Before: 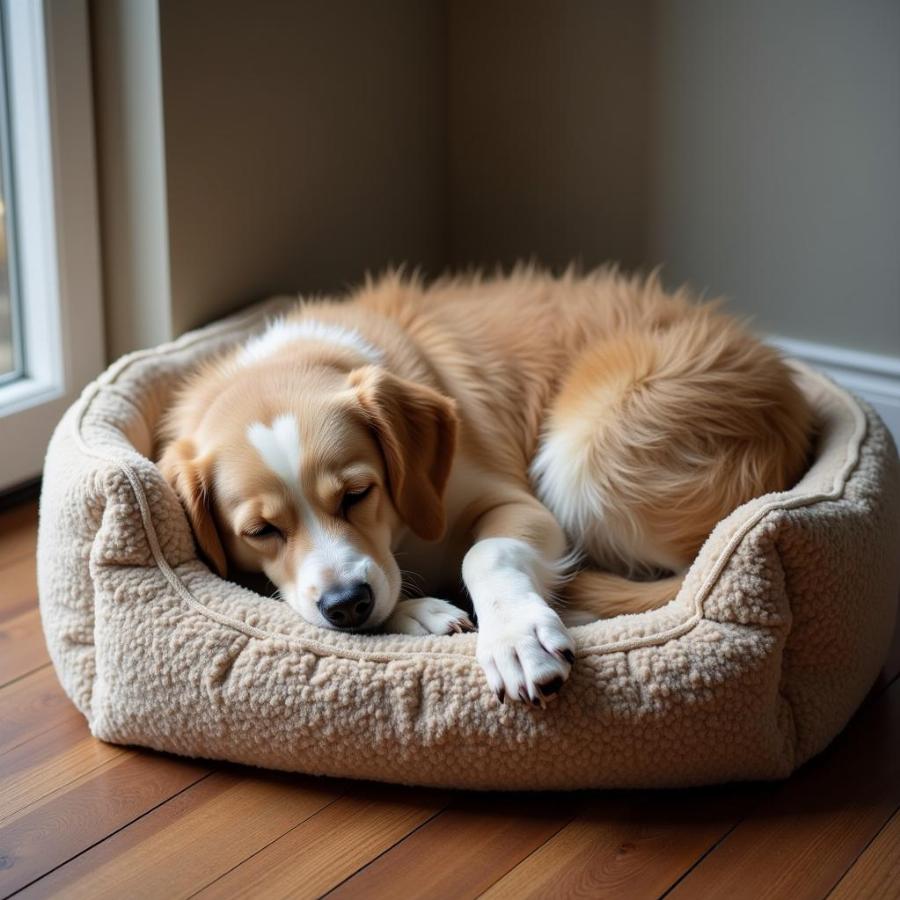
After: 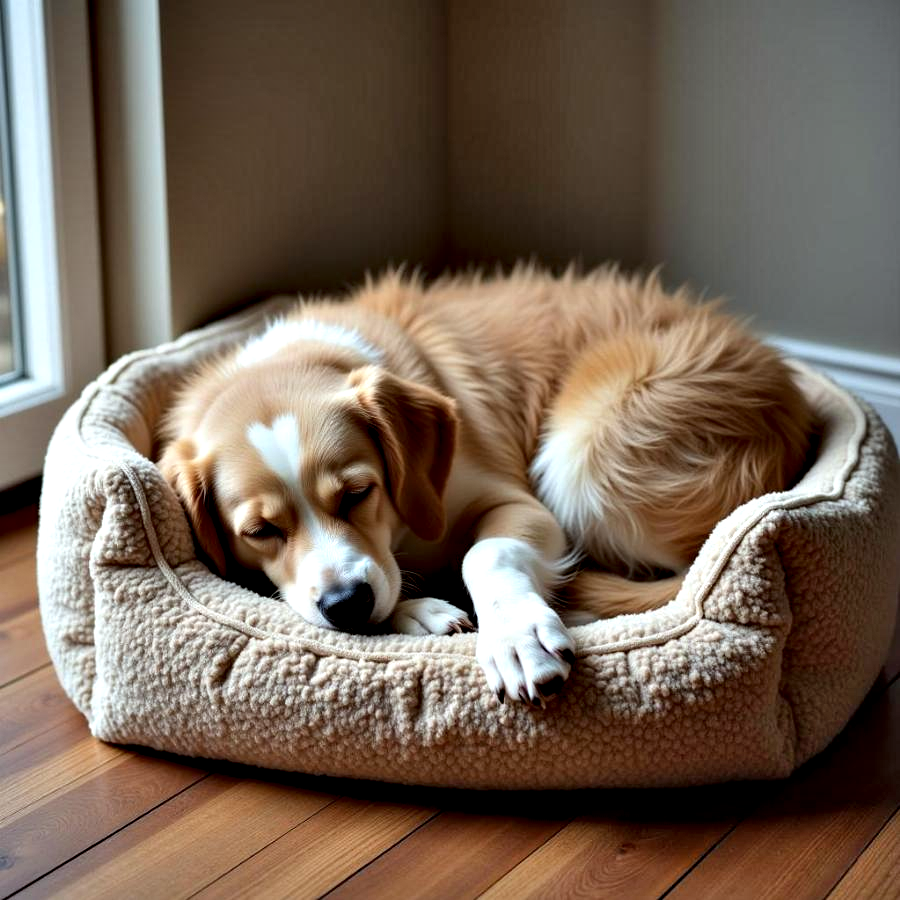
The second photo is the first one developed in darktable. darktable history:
shadows and highlights: soften with gaussian
color correction: highlights a* -2.92, highlights b* -2.08, shadows a* 2.25, shadows b* 3.02
contrast equalizer: octaves 7, y [[0.6 ×6], [0.55 ×6], [0 ×6], [0 ×6], [0 ×6]]
